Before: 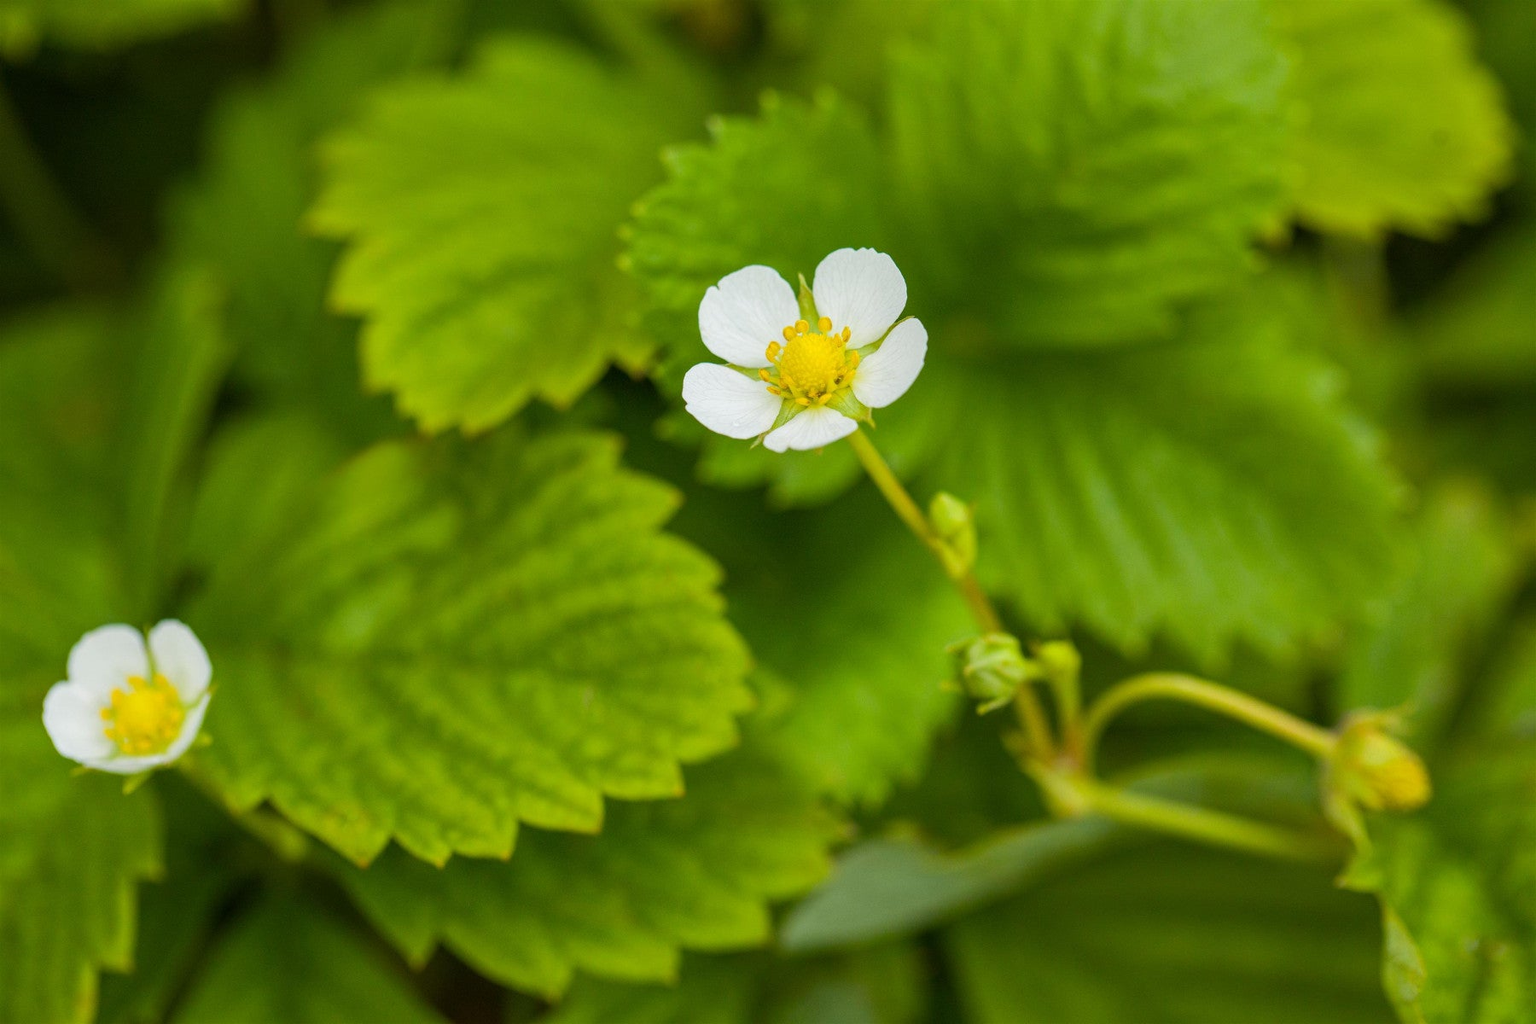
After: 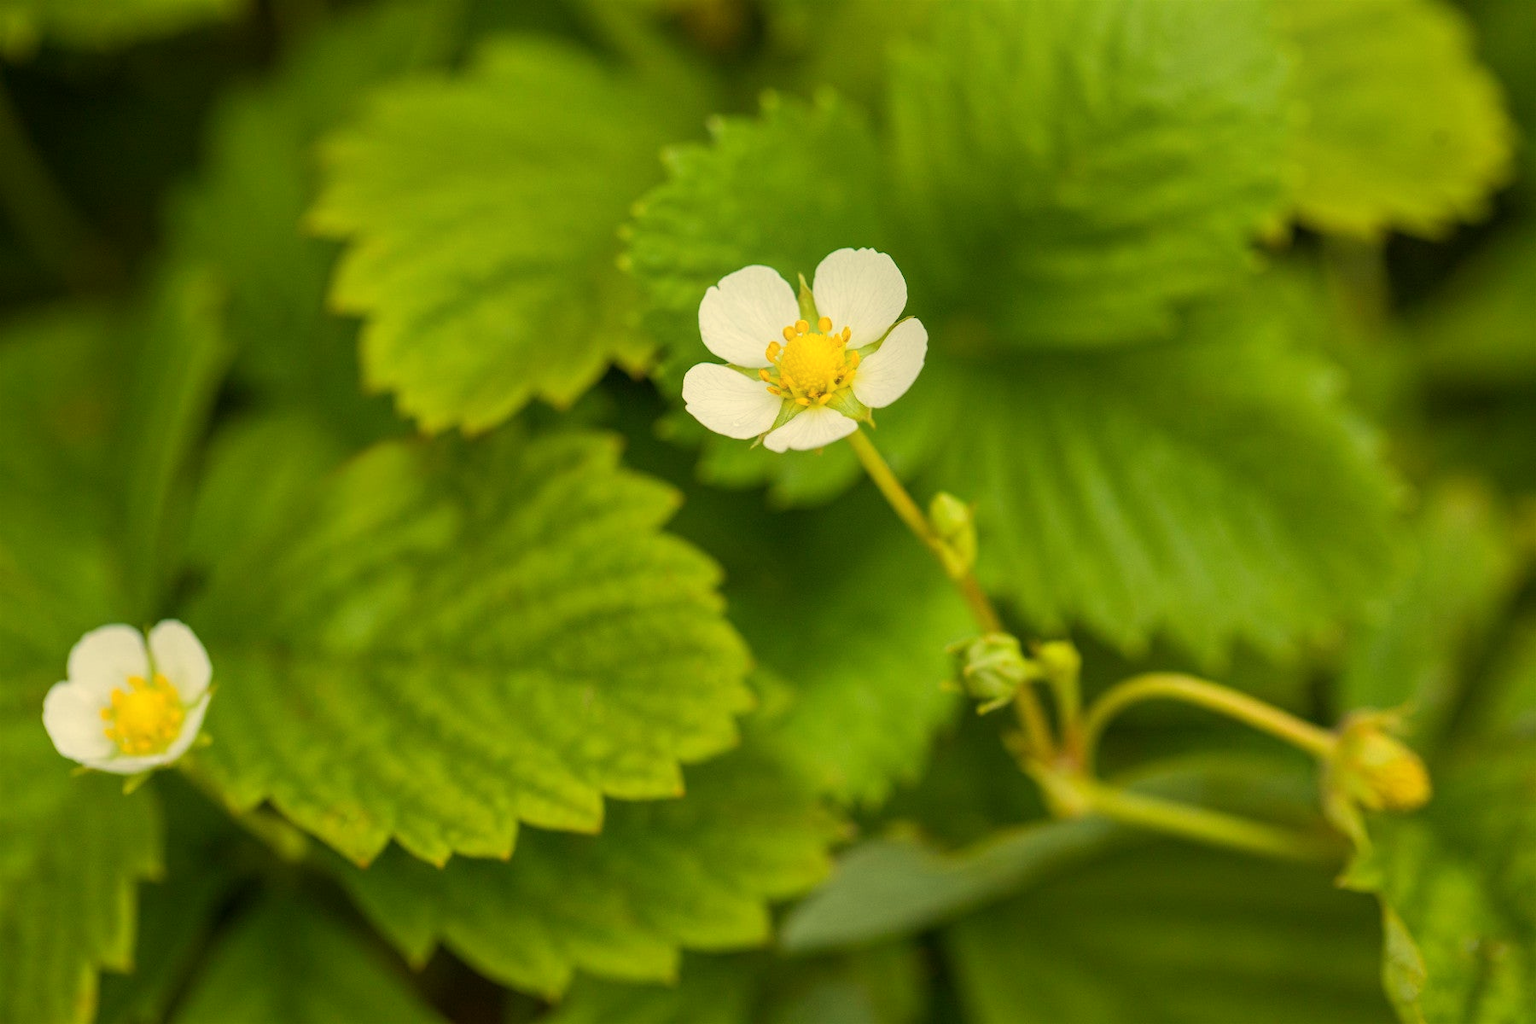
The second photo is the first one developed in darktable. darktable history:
shadows and highlights: shadows -24.28, highlights 49.77, soften with gaussian
white balance: red 1.08, blue 0.791
